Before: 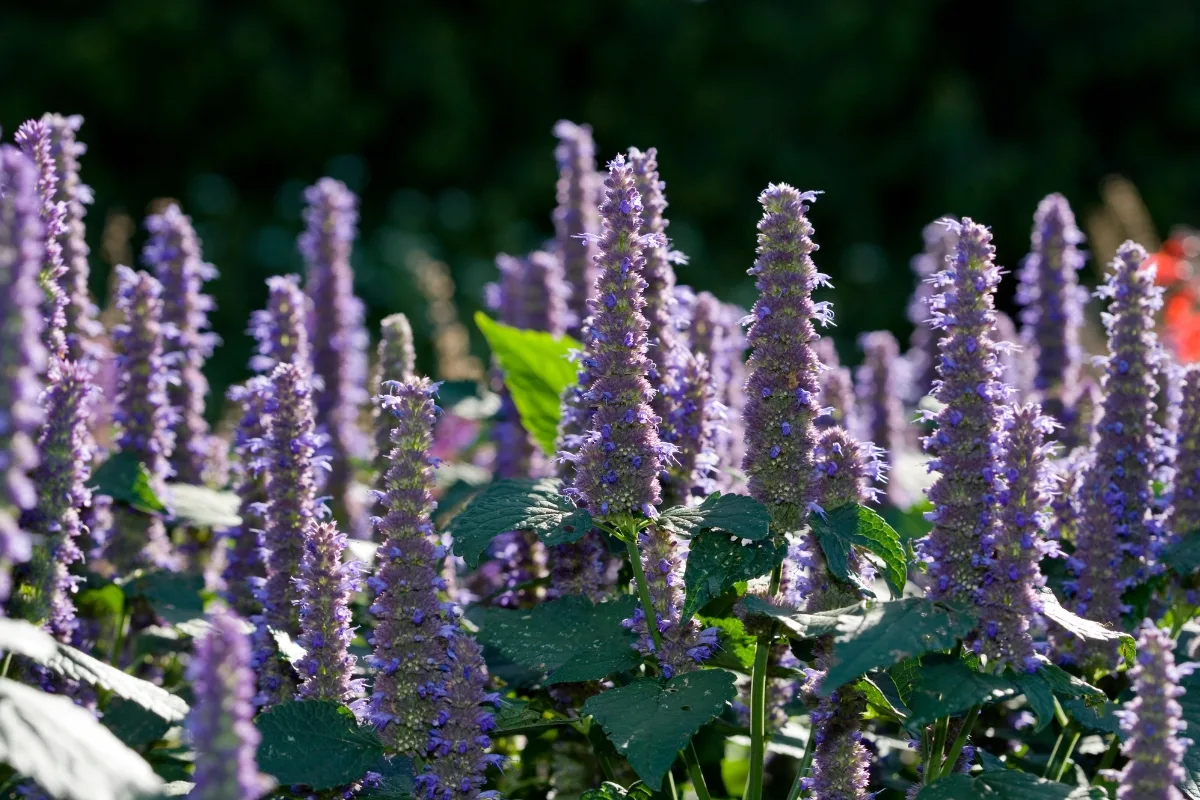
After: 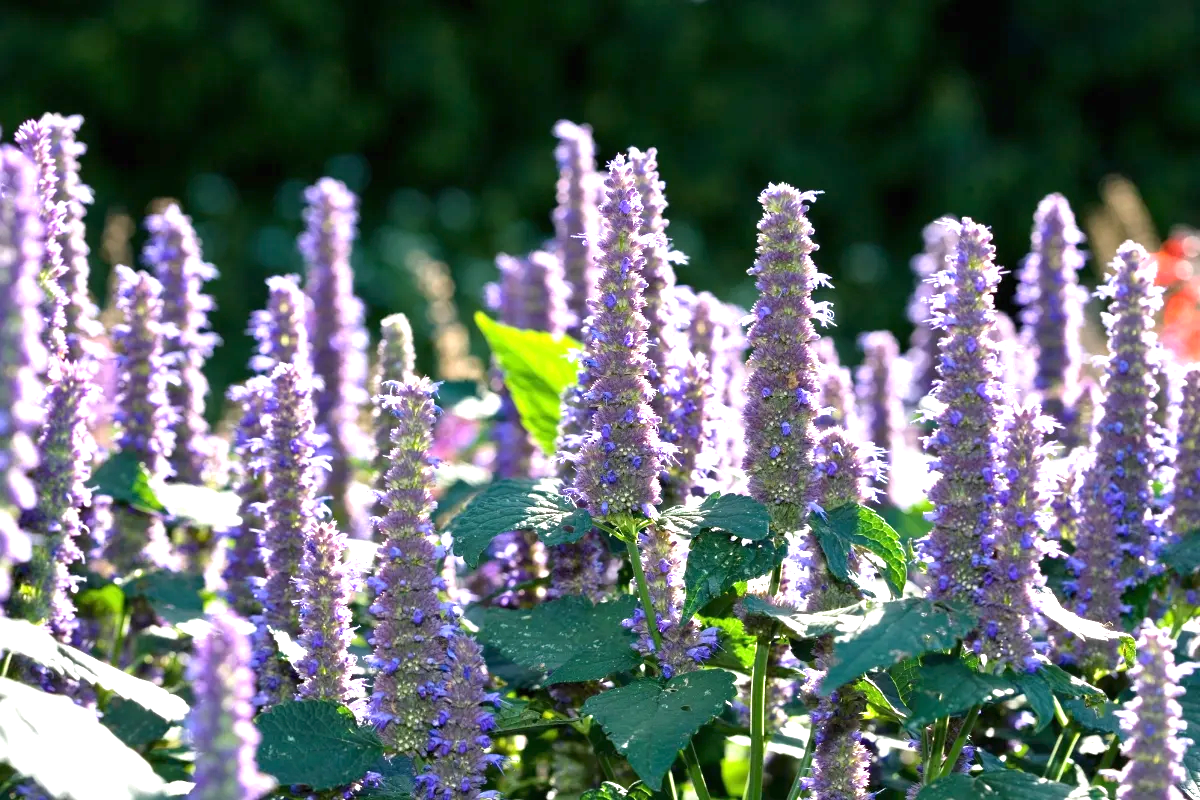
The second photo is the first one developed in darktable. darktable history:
exposure: black level correction 0, exposure 1.294 EV, compensate highlight preservation false
